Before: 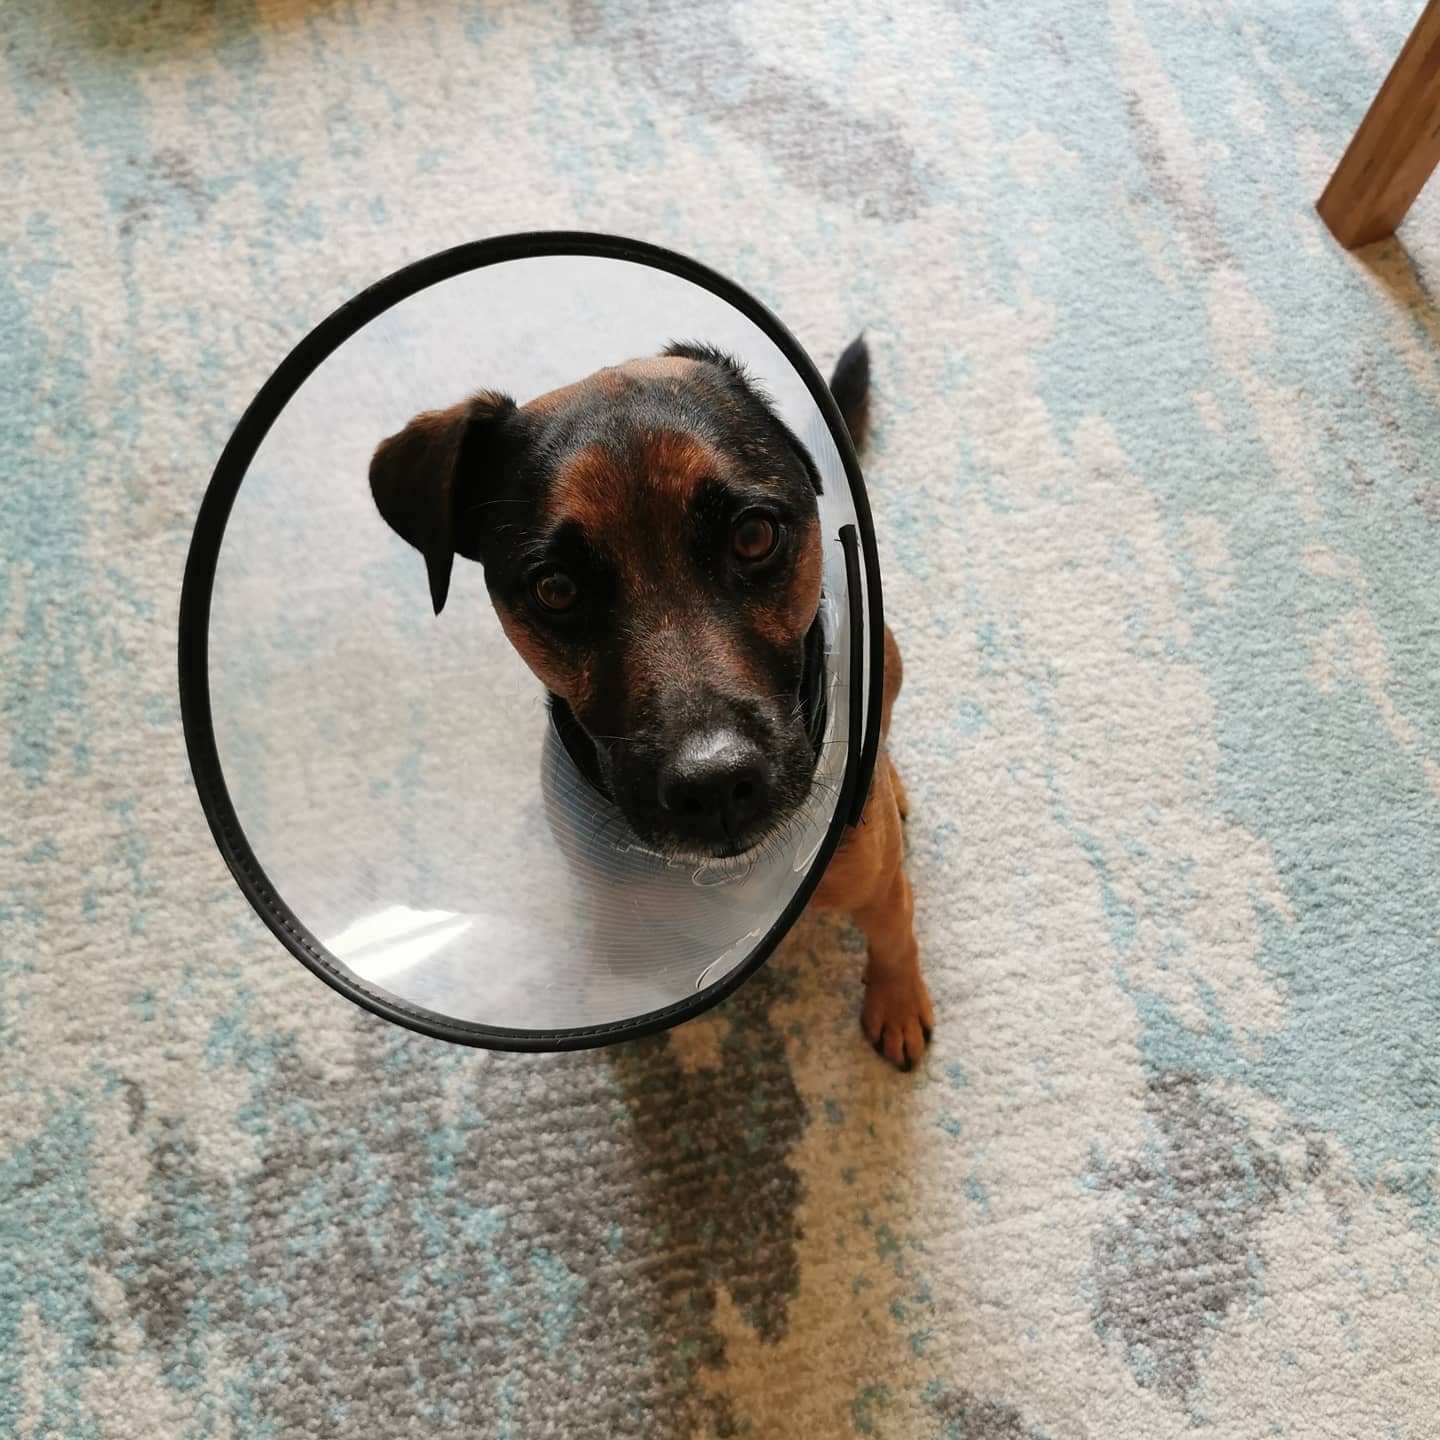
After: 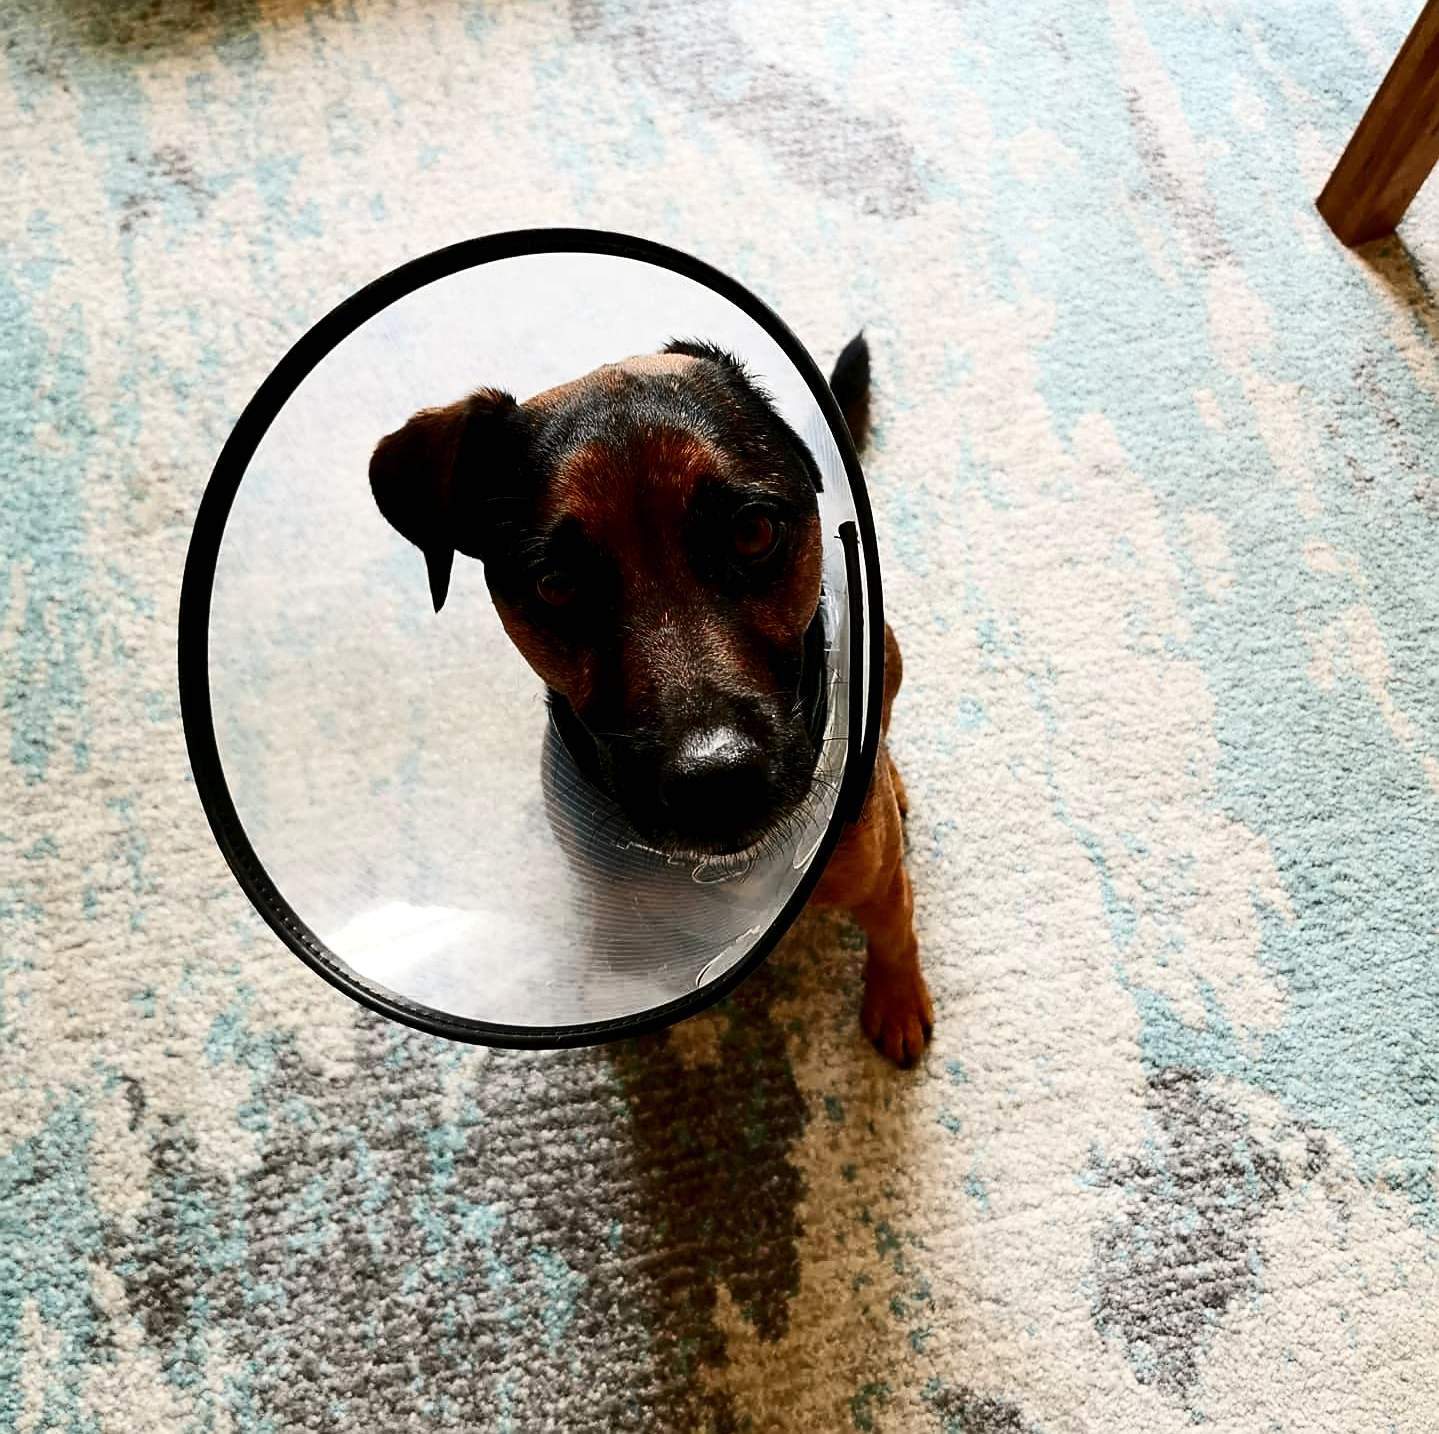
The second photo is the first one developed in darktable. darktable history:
crop: top 0.219%, bottom 0.184%
sharpen: amount 0.496
local contrast: highlights 106%, shadows 99%, detail 120%, midtone range 0.2
contrast brightness saturation: contrast 0.327, brightness -0.085, saturation 0.172
